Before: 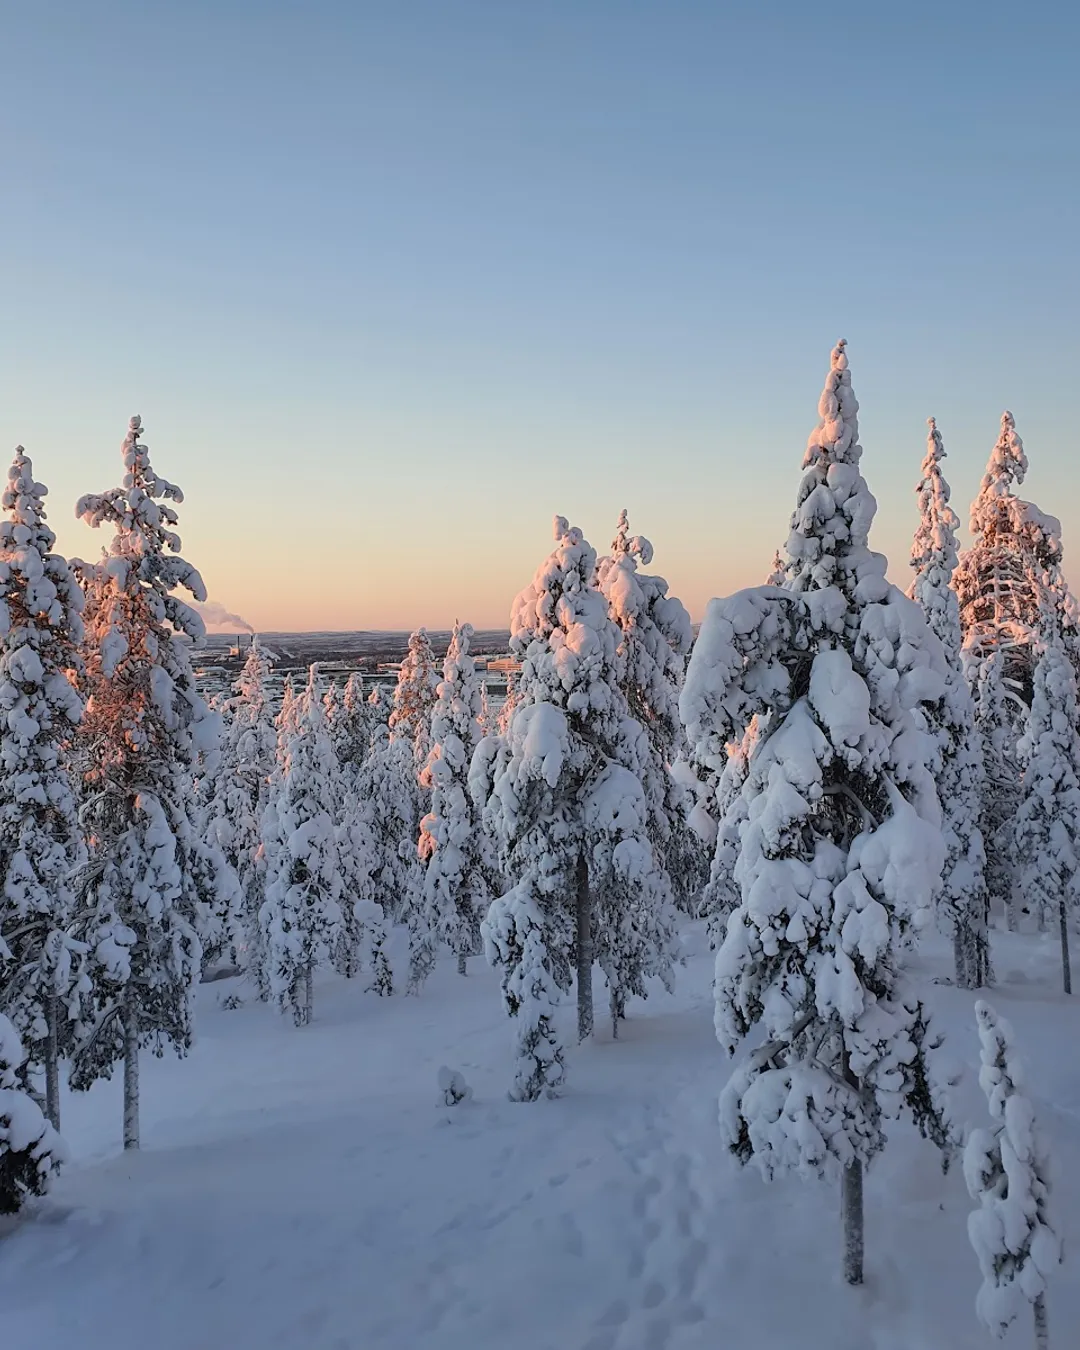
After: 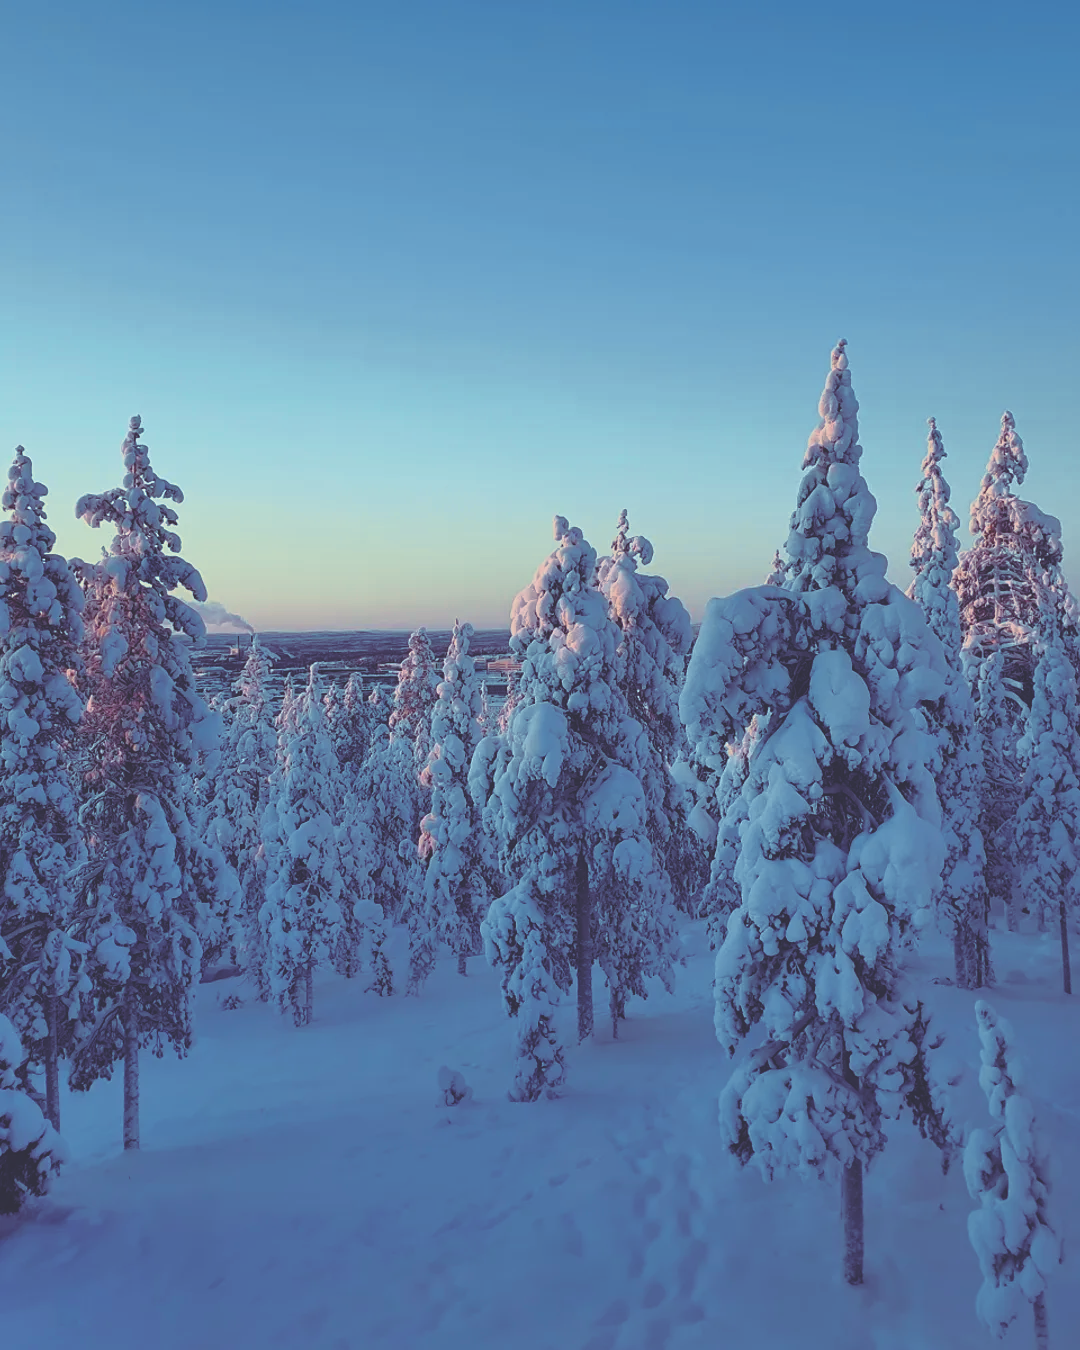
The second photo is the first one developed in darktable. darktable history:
white balance: red 0.978, blue 0.999
color balance: input saturation 99%
rgb curve: curves: ch0 [(0, 0.186) (0.314, 0.284) (0.576, 0.466) (0.805, 0.691) (0.936, 0.886)]; ch1 [(0, 0.186) (0.314, 0.284) (0.581, 0.534) (0.771, 0.746) (0.936, 0.958)]; ch2 [(0, 0.216) (0.275, 0.39) (1, 1)], mode RGB, independent channels, compensate middle gray true, preserve colors none
tone curve: curves: ch0 [(0.013, 0) (0.061, 0.068) (0.239, 0.256) (0.502, 0.505) (0.683, 0.676) (0.761, 0.773) (0.858, 0.858) (0.987, 0.945)]; ch1 [(0, 0) (0.172, 0.123) (0.304, 0.288) (0.414, 0.44) (0.472, 0.473) (0.502, 0.508) (0.521, 0.528) (0.583, 0.595) (0.654, 0.673) (0.728, 0.761) (1, 1)]; ch2 [(0, 0) (0.411, 0.424) (0.485, 0.476) (0.502, 0.502) (0.553, 0.557) (0.57, 0.576) (1, 1)], color space Lab, independent channels, preserve colors none
